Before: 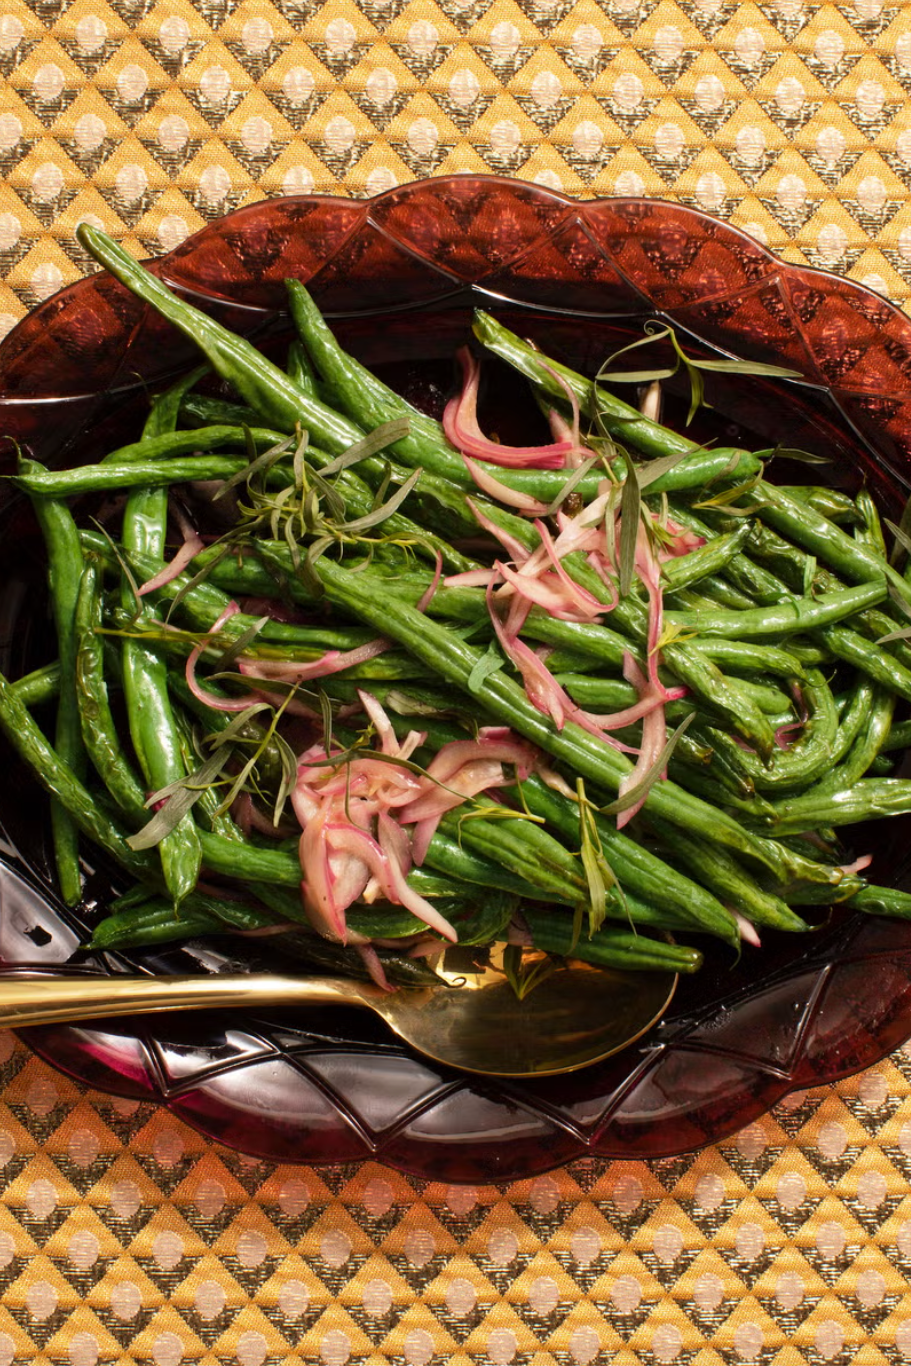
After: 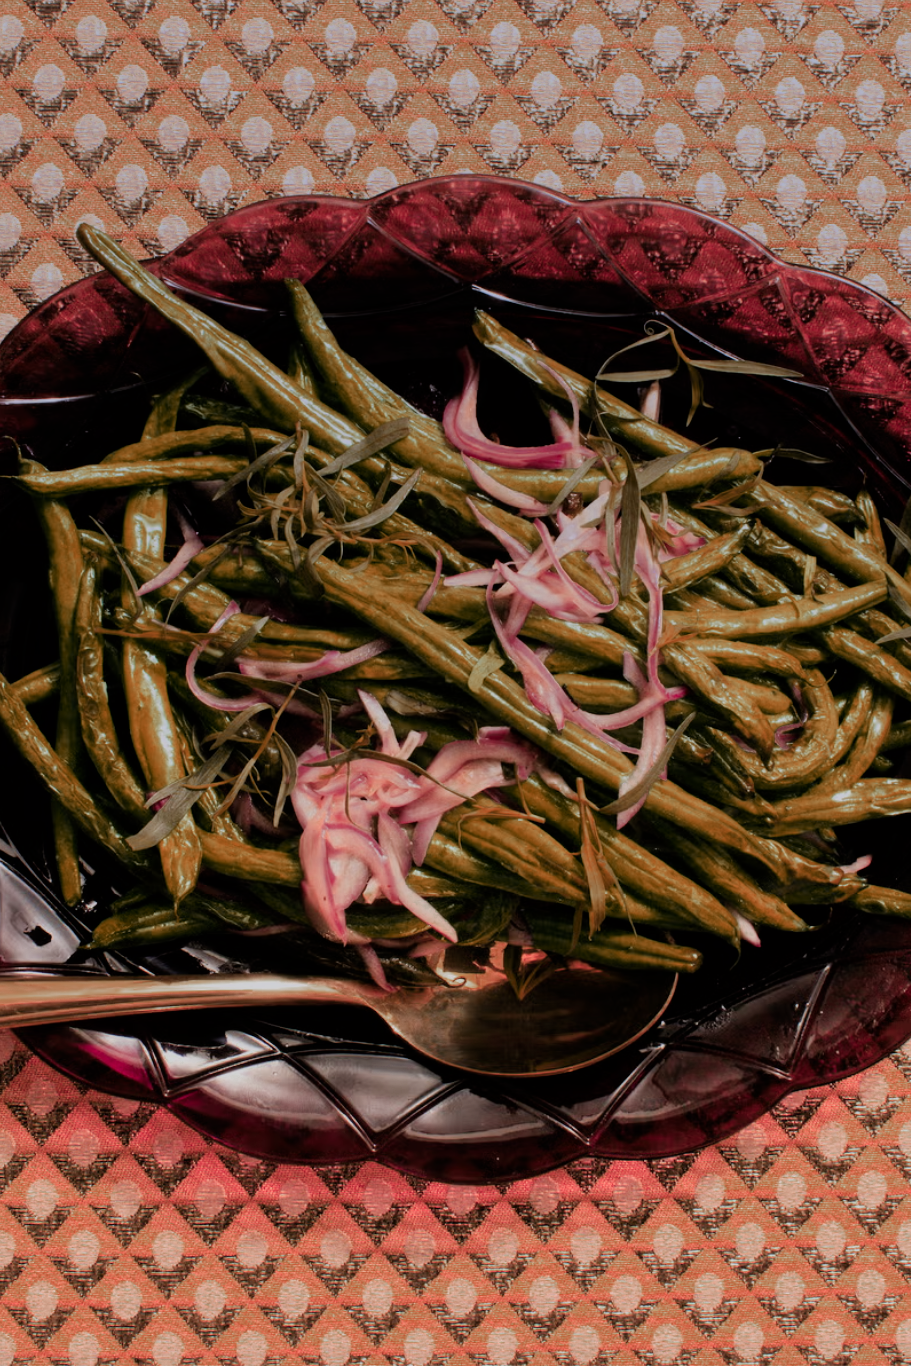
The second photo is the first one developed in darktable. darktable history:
filmic rgb: black relative exposure -7.65 EV, white relative exposure 4.56 EV, hardness 3.61
color zones: curves: ch0 [(0.006, 0.385) (0.143, 0.563) (0.243, 0.321) (0.352, 0.464) (0.516, 0.456) (0.625, 0.5) (0.75, 0.5) (0.875, 0.5)]; ch1 [(0, 0.5) (0.134, 0.504) (0.246, 0.463) (0.421, 0.515) (0.5, 0.56) (0.625, 0.5) (0.75, 0.5) (0.875, 0.5)]; ch2 [(0, 0.5) (0.131, 0.426) (0.307, 0.289) (0.38, 0.188) (0.513, 0.216) (0.625, 0.548) (0.75, 0.468) (0.838, 0.396) (0.971, 0.311)]
graduated density: hue 238.83°, saturation 50%
